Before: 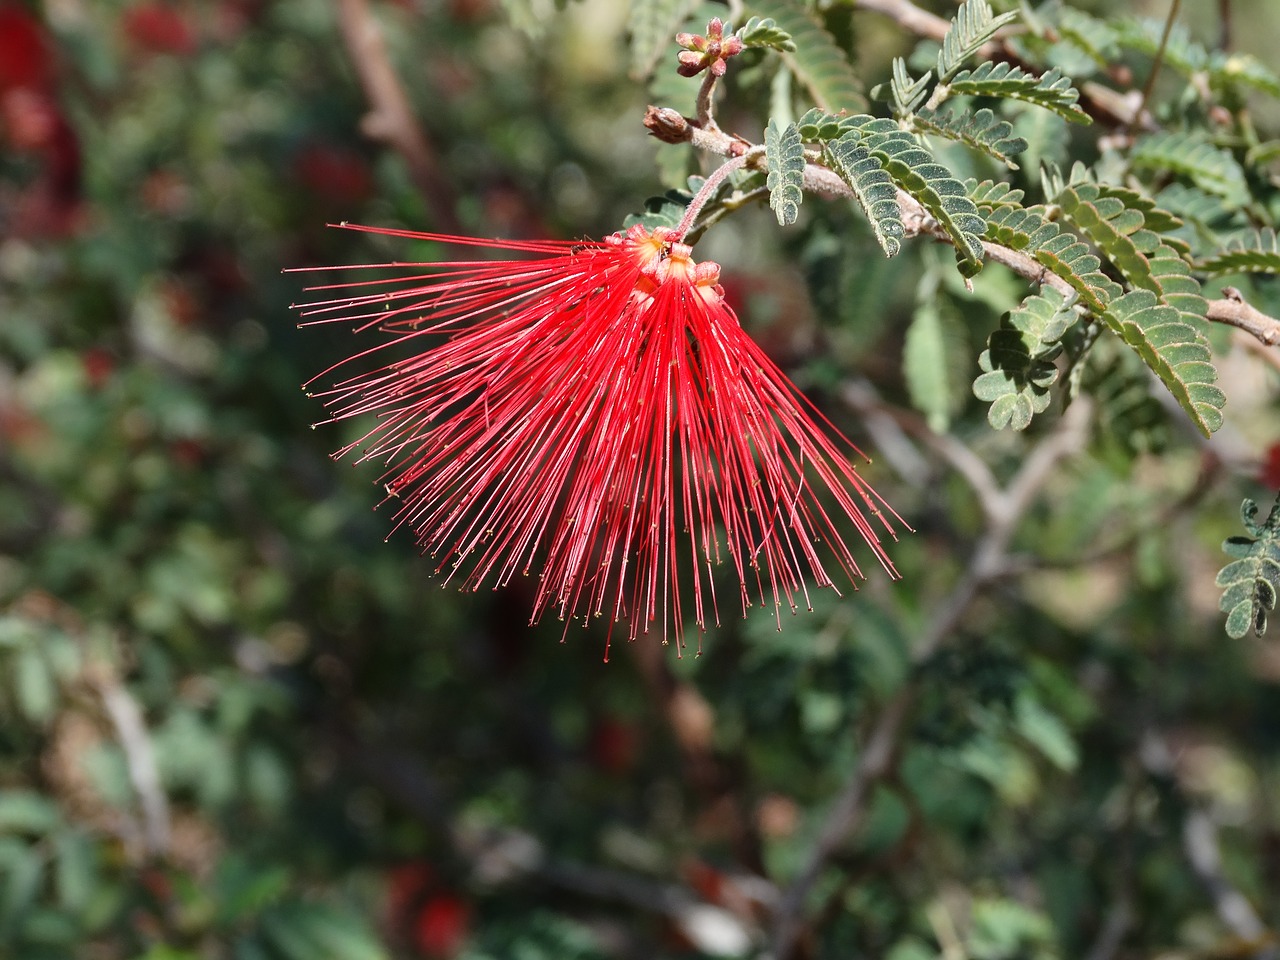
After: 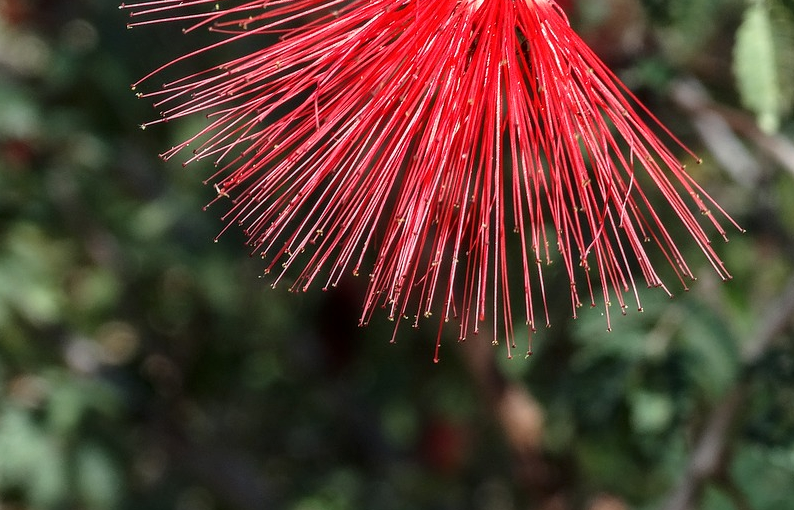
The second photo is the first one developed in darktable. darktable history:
crop: left 13.312%, top 31.28%, right 24.627%, bottom 15.582%
local contrast: on, module defaults
